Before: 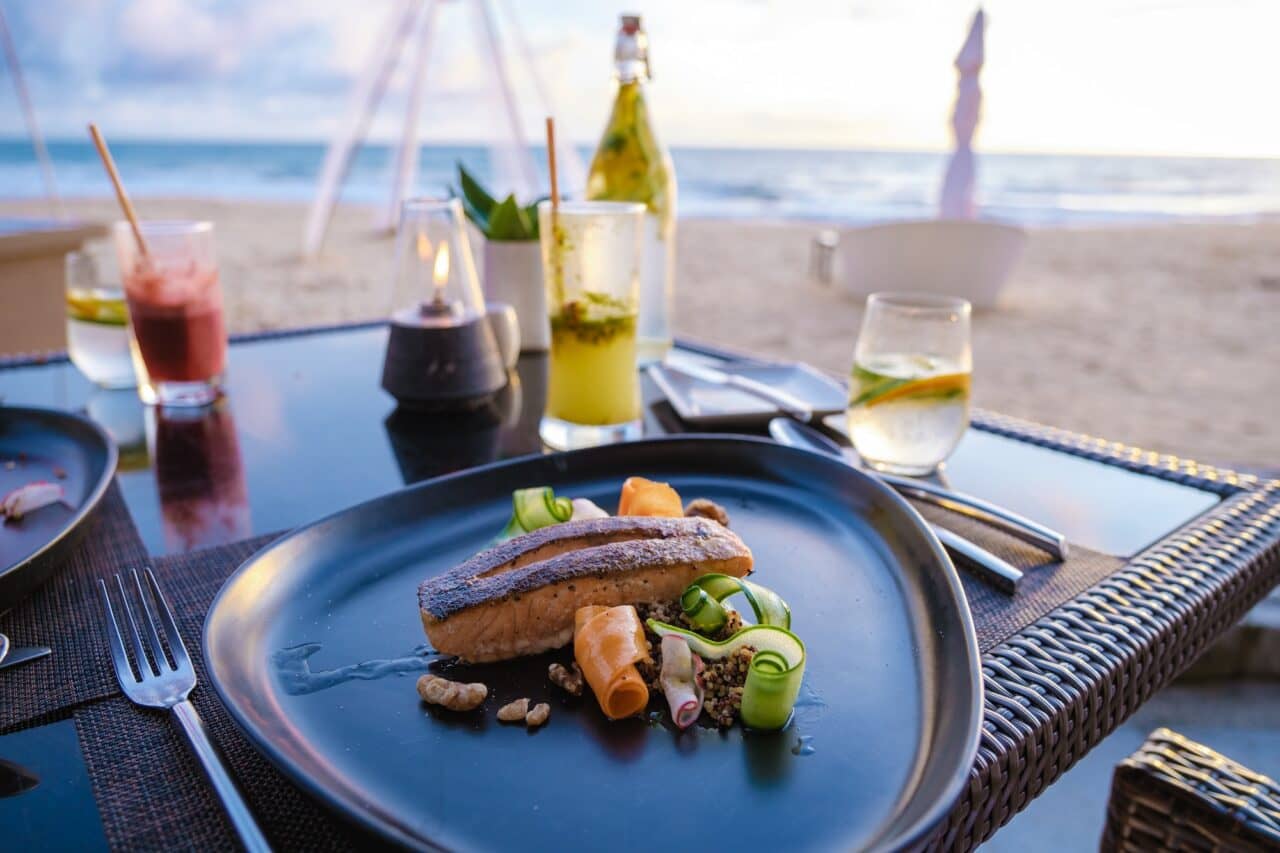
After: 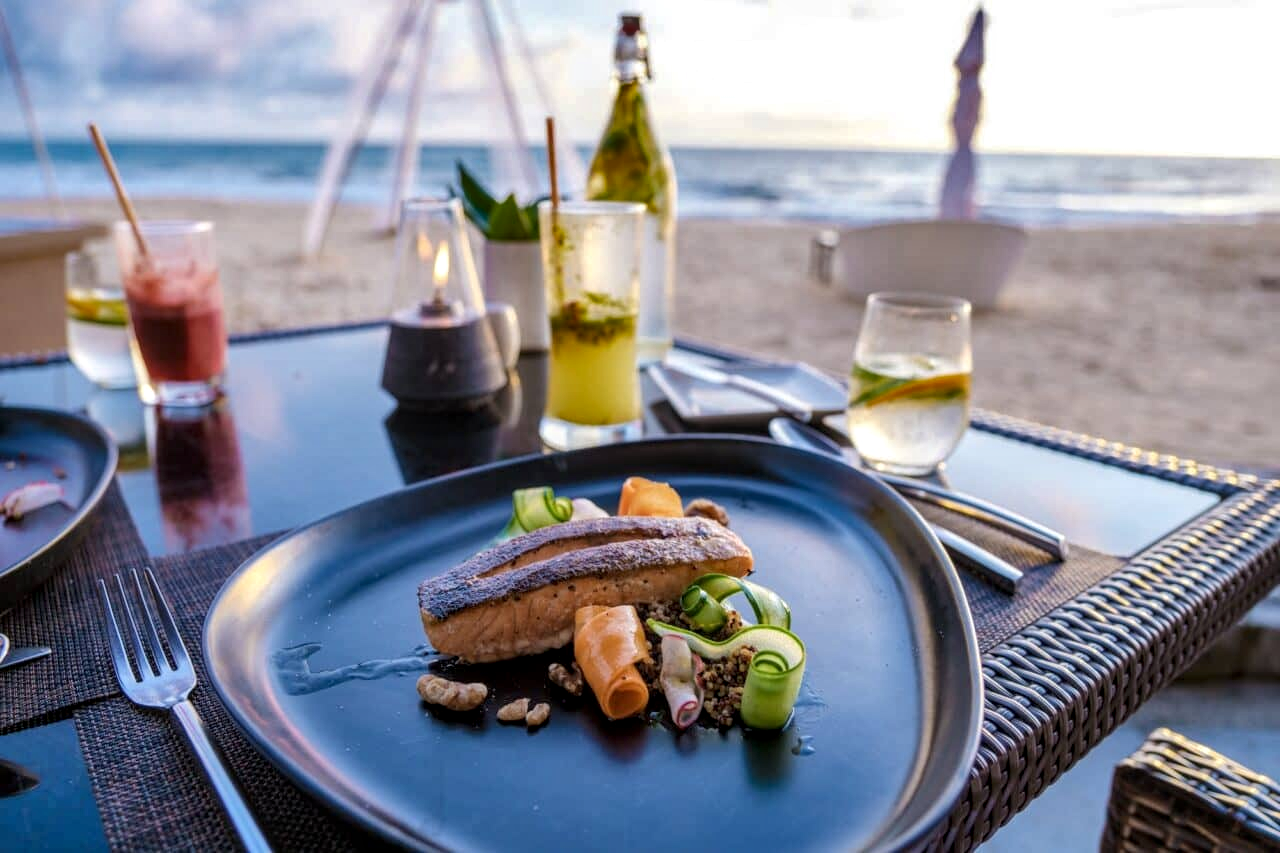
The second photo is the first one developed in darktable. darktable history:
shadows and highlights: low approximation 0.01, soften with gaussian
contrast equalizer: octaves 7, y [[0.5 ×6], [0.5 ×6], [0.5, 0.5, 0.501, 0.545, 0.707, 0.863], [0 ×6], [0 ×6]]
local contrast: detail 130%
